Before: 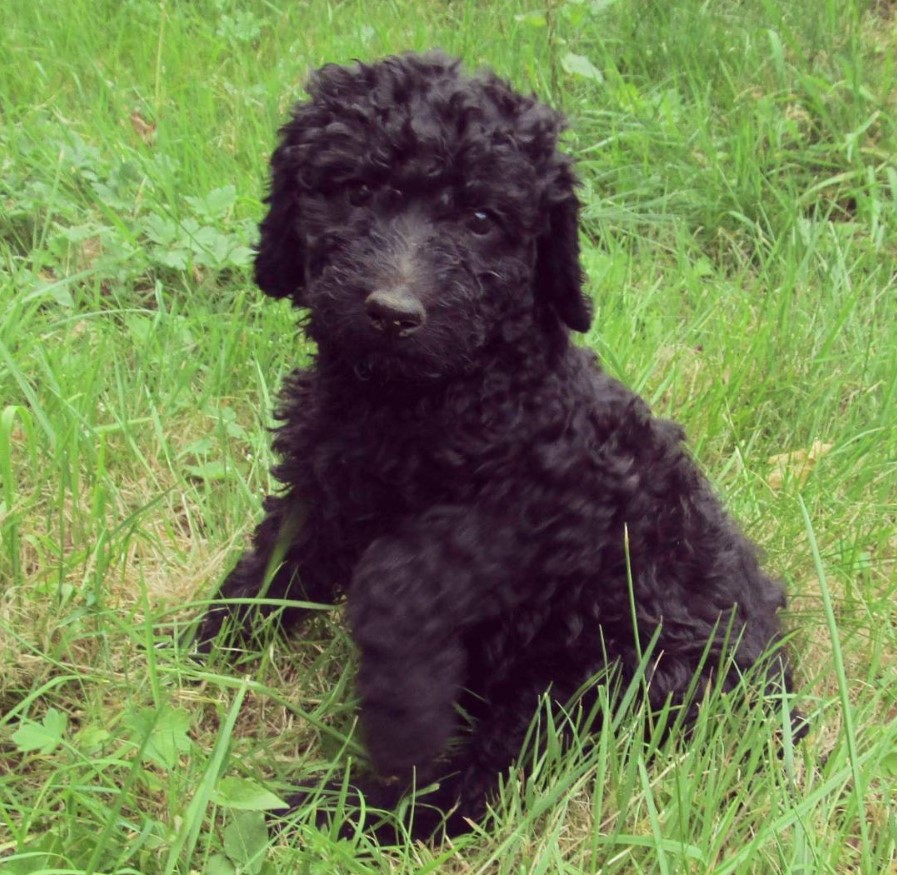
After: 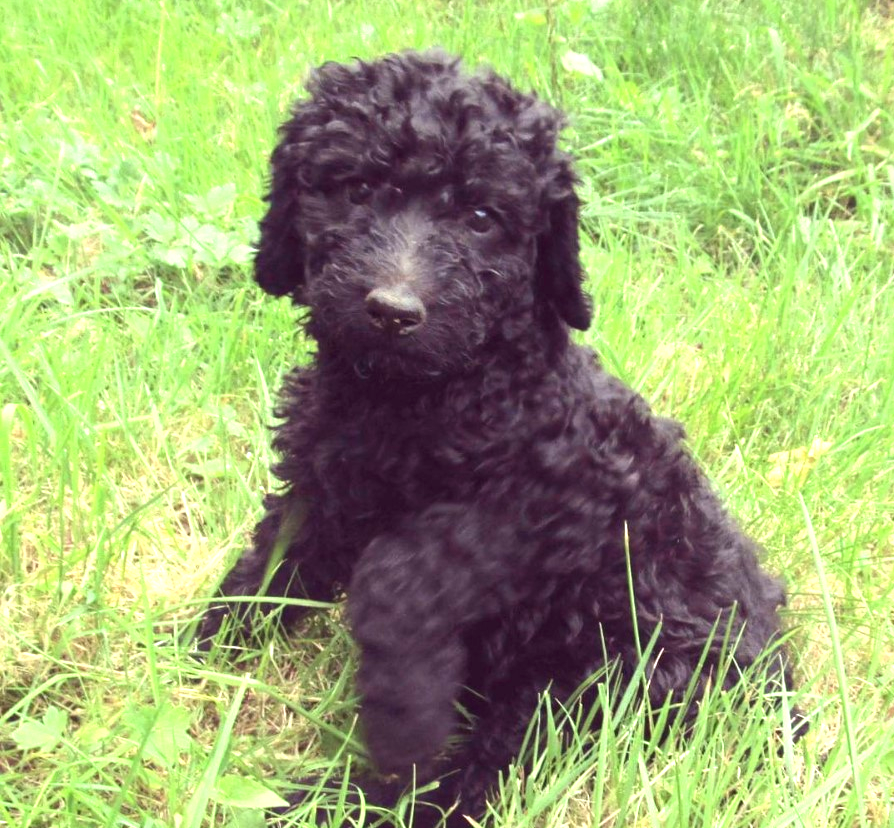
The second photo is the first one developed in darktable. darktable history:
exposure: black level correction -0.001, exposure 1.11 EV, compensate highlight preservation false
crop: top 0.259%, right 0.256%, bottom 5.102%
tone equalizer: edges refinement/feathering 500, mask exposure compensation -1.57 EV, preserve details no
